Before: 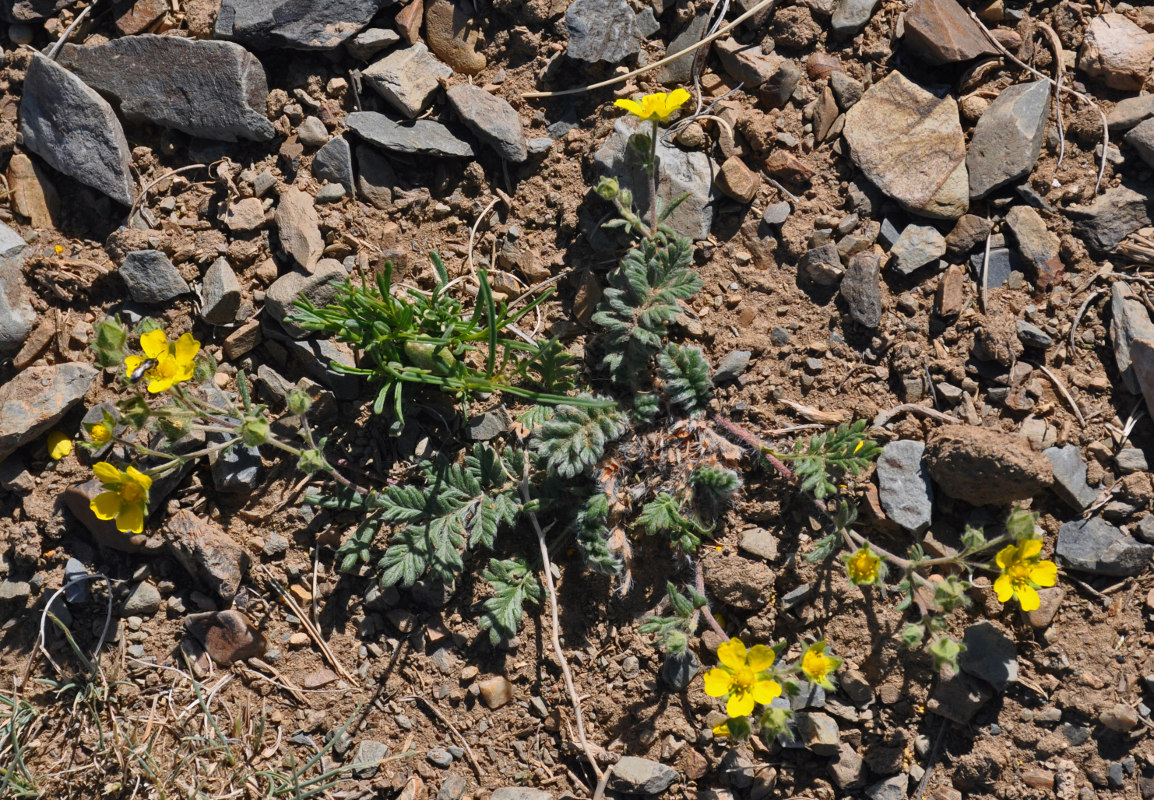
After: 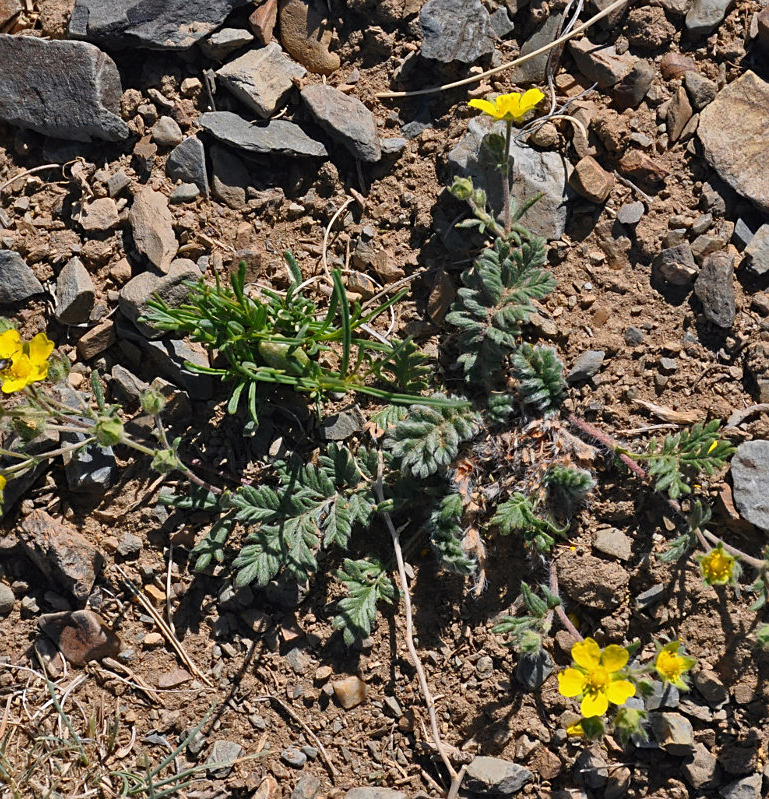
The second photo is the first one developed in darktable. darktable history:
crop and rotate: left 12.735%, right 20.578%
sharpen: radius 1.839, amount 0.393, threshold 1.22
